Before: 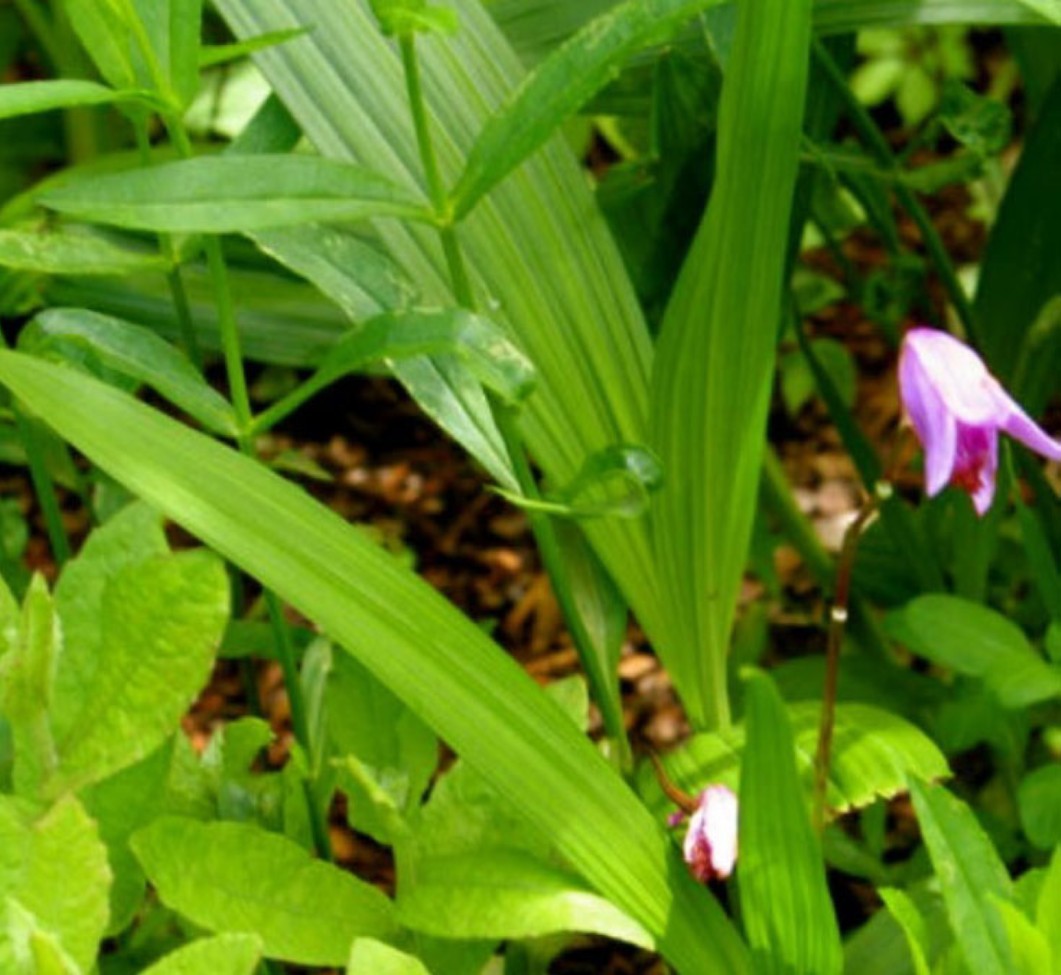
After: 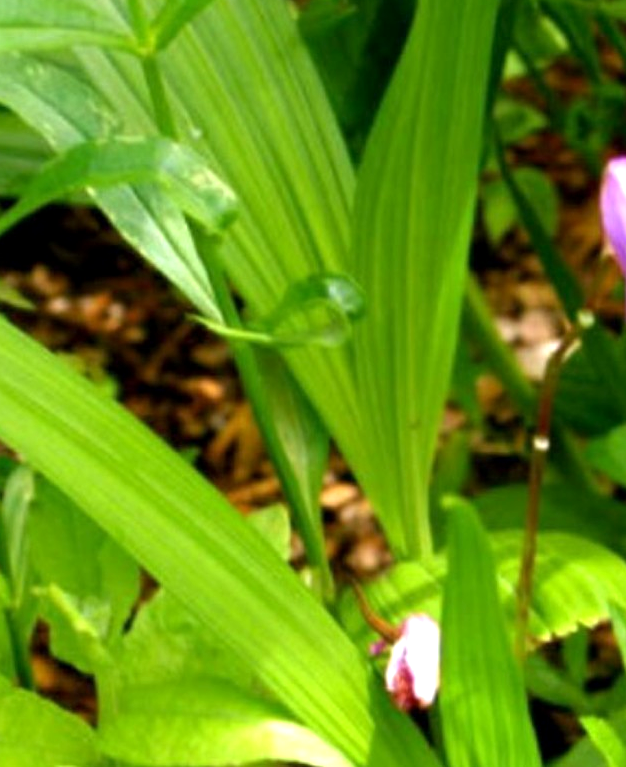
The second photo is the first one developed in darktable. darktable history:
exposure: black level correction 0.001, exposure 0.5 EV, compensate exposure bias true, compensate highlight preservation false
crop and rotate: left 28.256%, top 17.734%, right 12.656%, bottom 3.573%
